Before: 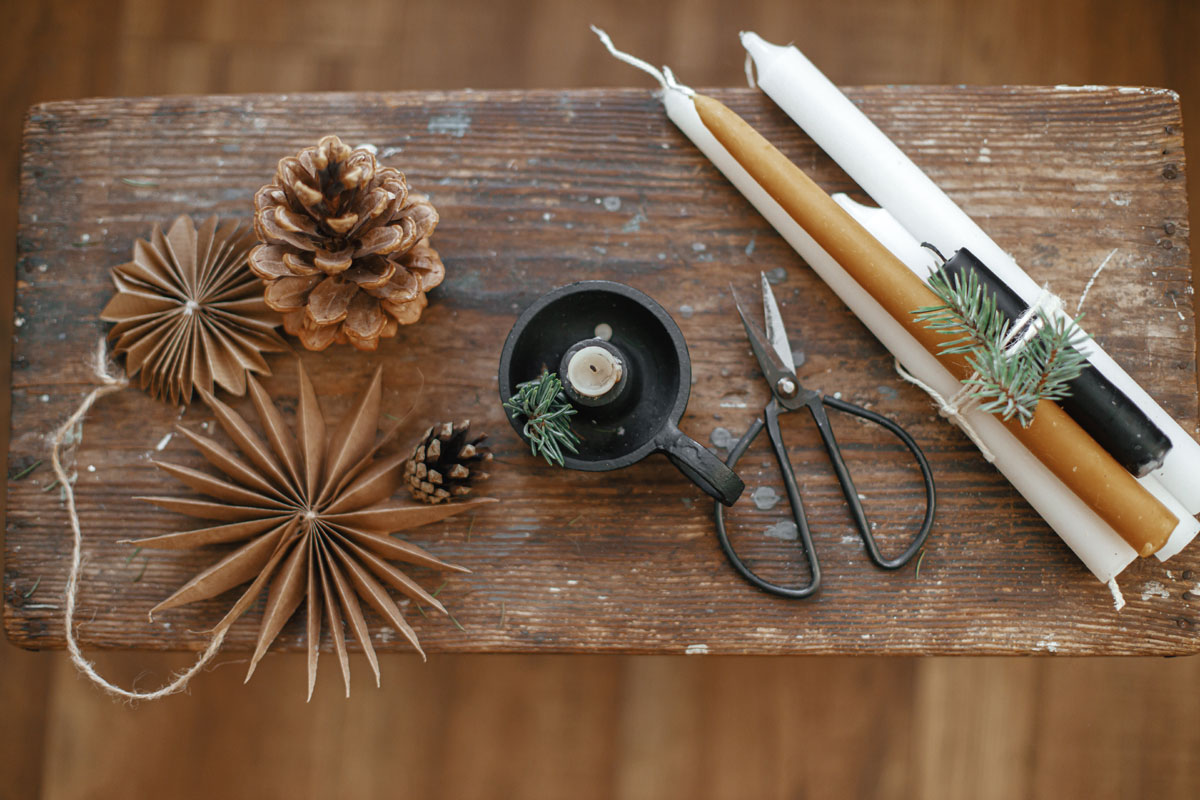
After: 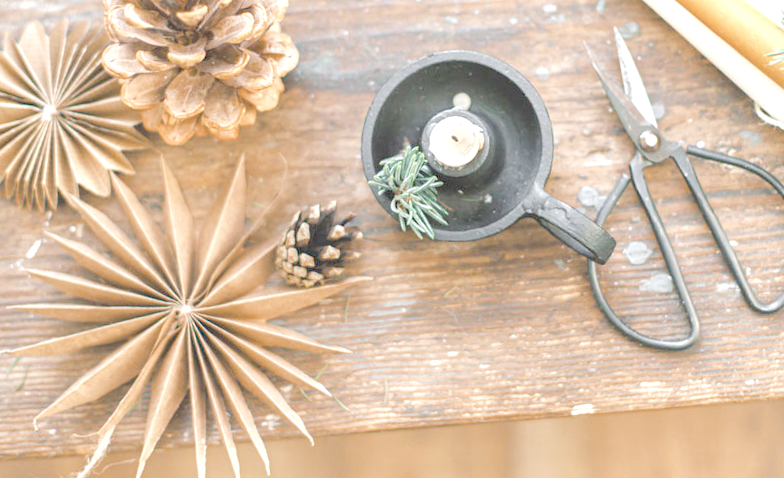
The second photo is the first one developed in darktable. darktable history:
rotate and perspective: rotation -4.98°, automatic cropping off
crop: left 13.312%, top 31.28%, right 24.627%, bottom 15.582%
exposure: exposure 0.722 EV
